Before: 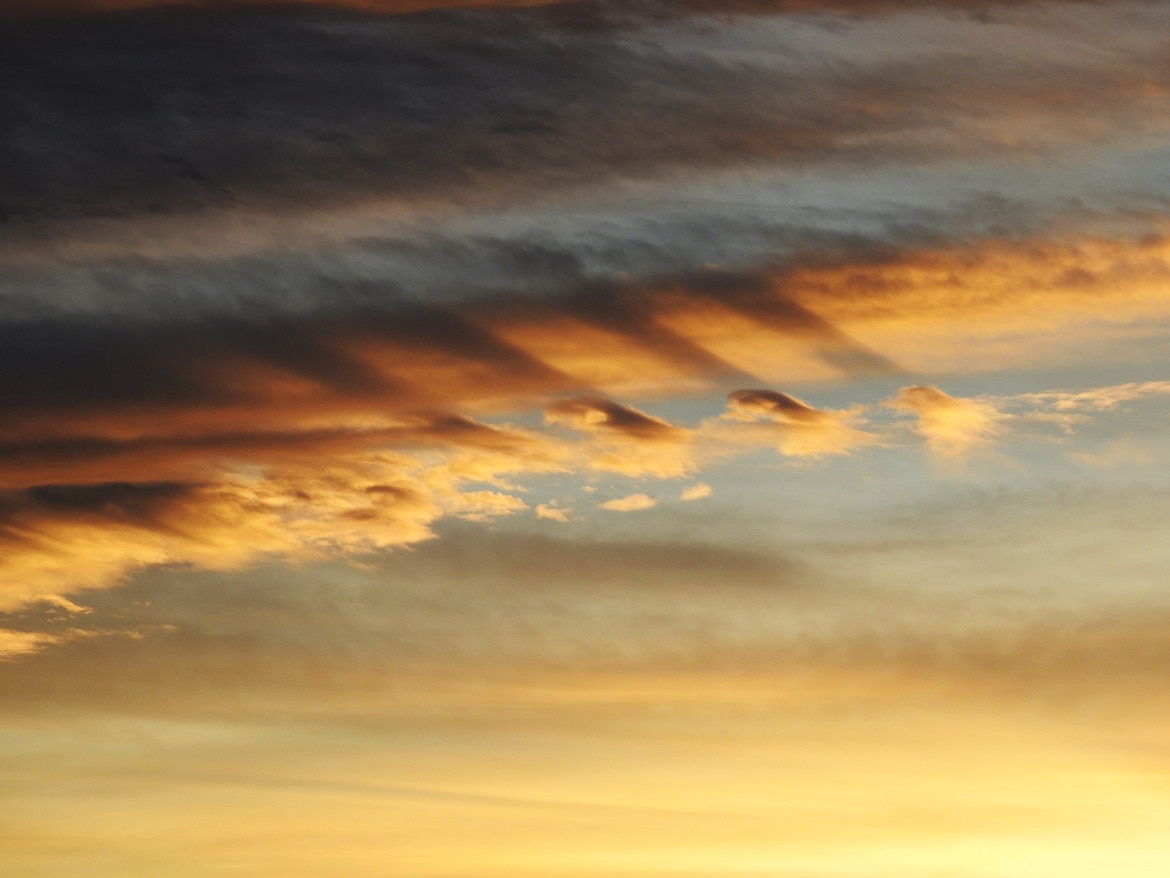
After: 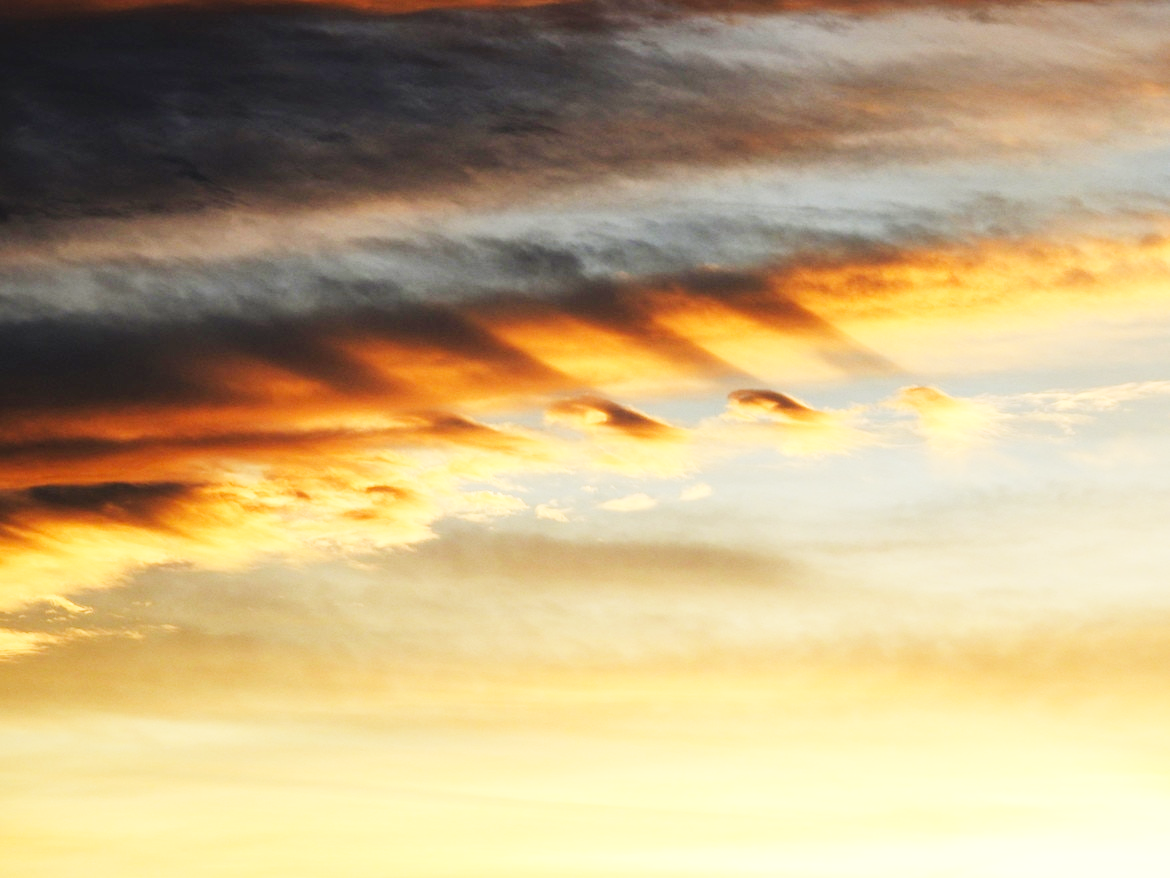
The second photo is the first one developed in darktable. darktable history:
base curve: curves: ch0 [(0, 0.003) (0.001, 0.002) (0.006, 0.004) (0.02, 0.022) (0.048, 0.086) (0.094, 0.234) (0.162, 0.431) (0.258, 0.629) (0.385, 0.8) (0.548, 0.918) (0.751, 0.988) (1, 1)], preserve colors none
rgb levels: preserve colors max RGB
